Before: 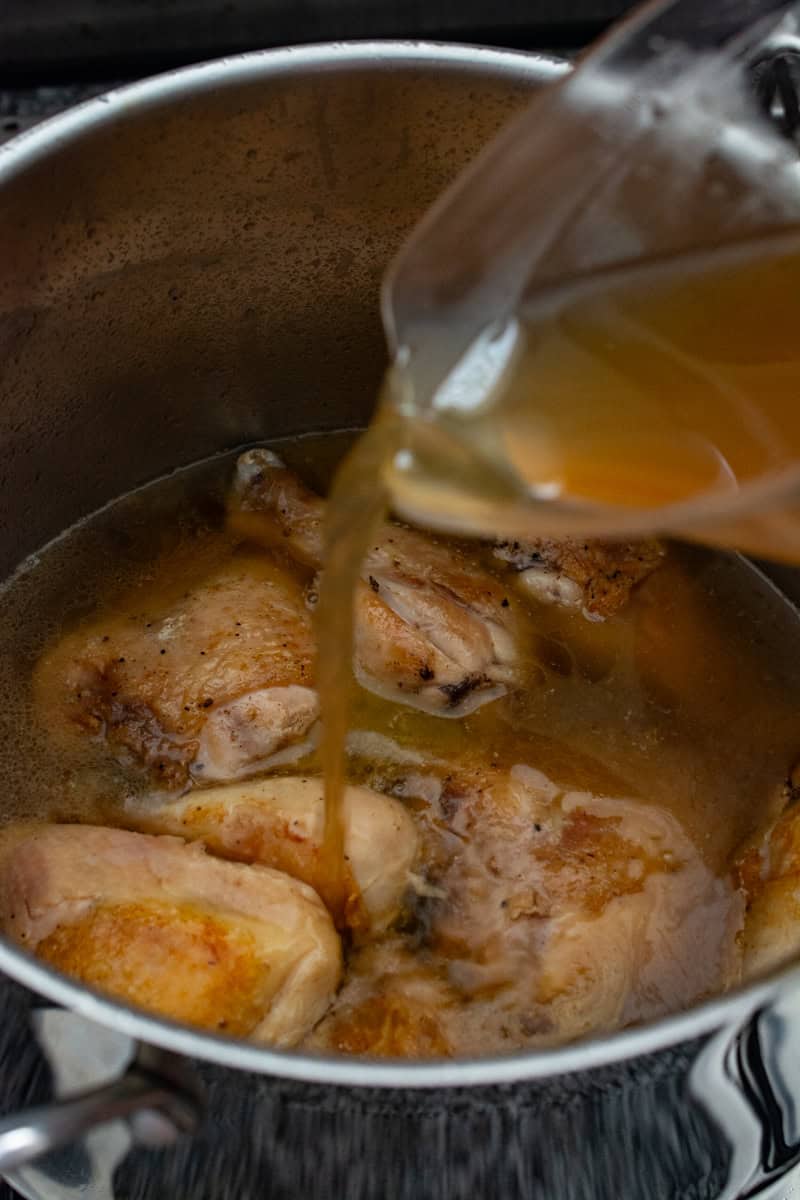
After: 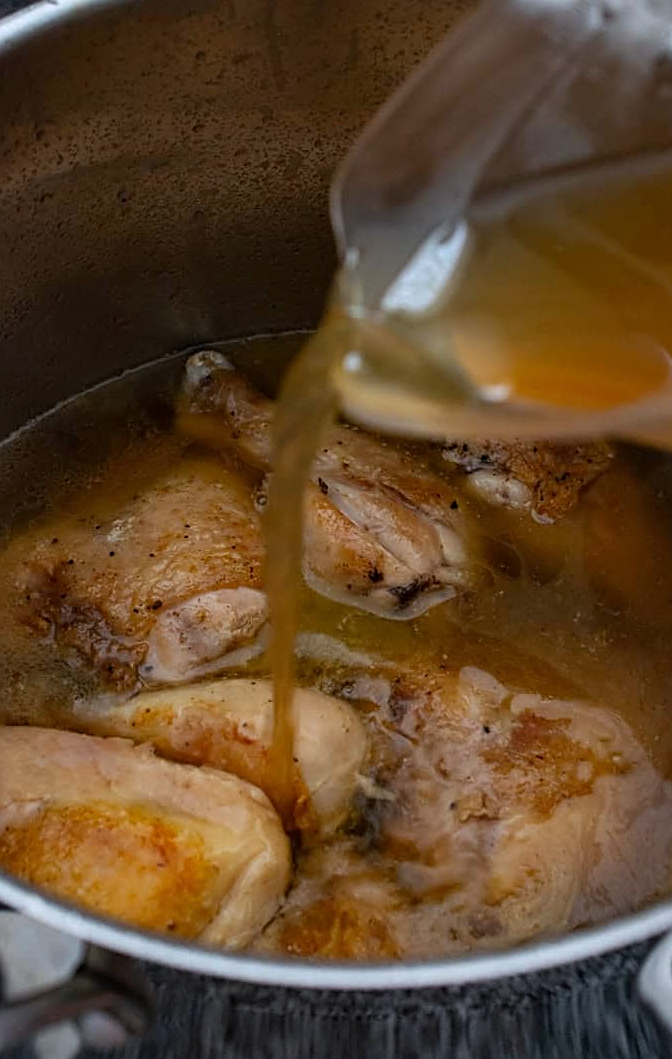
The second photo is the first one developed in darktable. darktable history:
sharpen: on, module defaults
white balance: red 0.984, blue 1.059
crop: left 6.446%, top 8.188%, right 9.538%, bottom 3.548%
